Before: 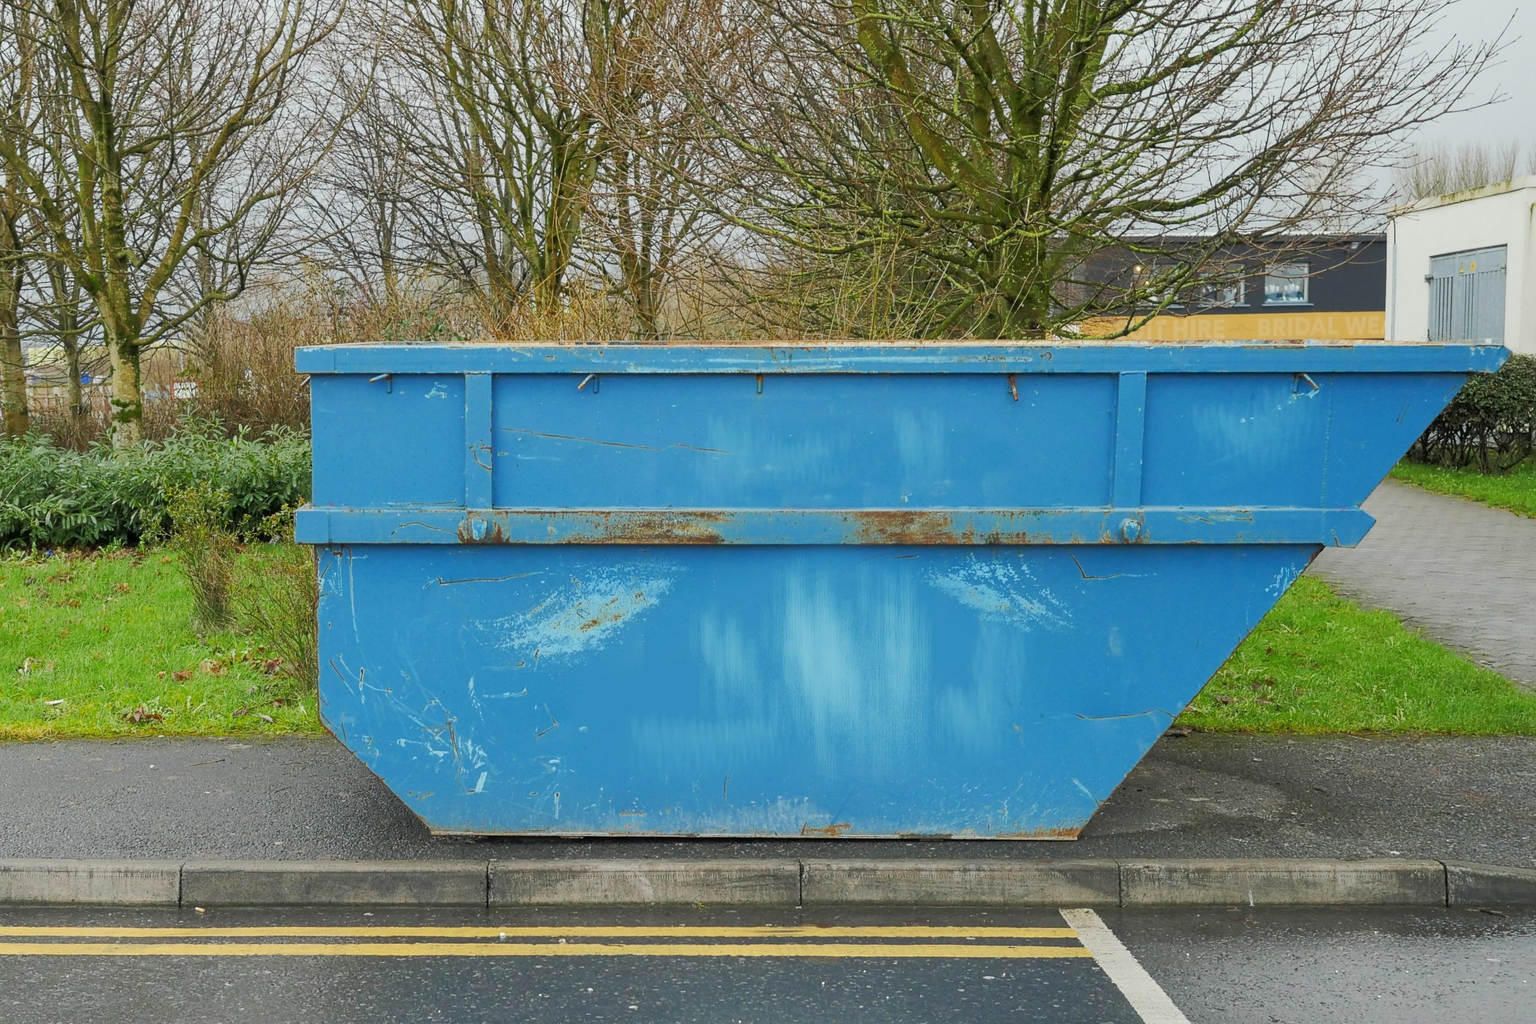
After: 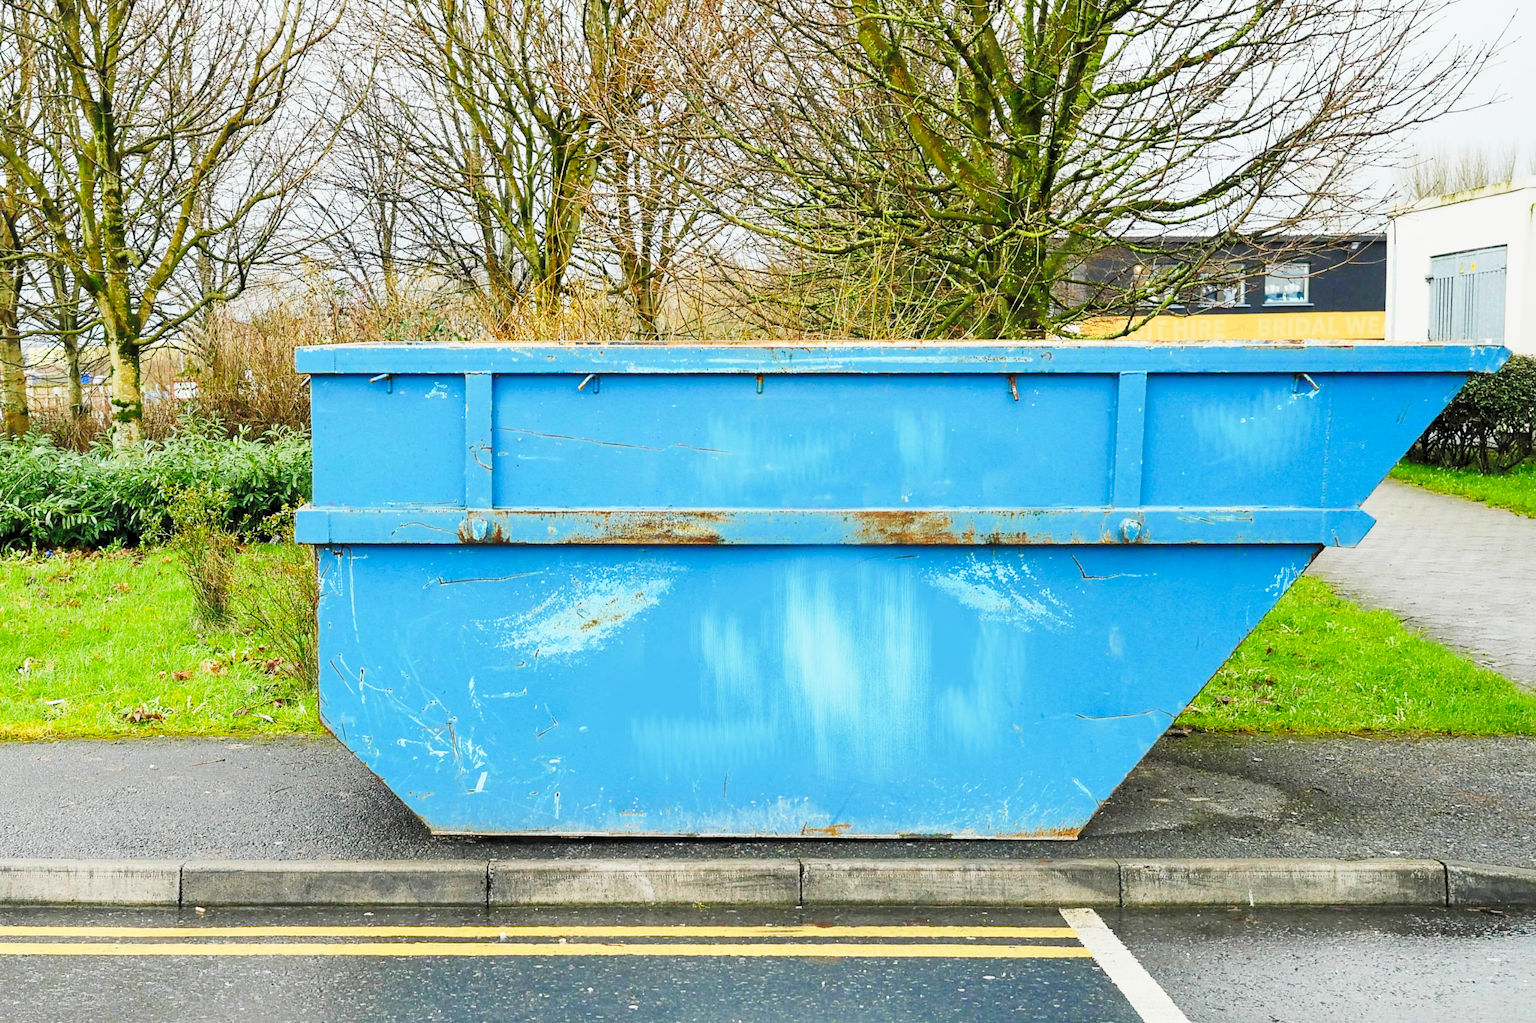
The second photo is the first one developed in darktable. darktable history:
contrast equalizer: octaves 7, y [[0.6 ×6], [0.55 ×6], [0 ×6], [0 ×6], [0 ×6]], mix 0.2
base curve: curves: ch0 [(0, 0) (0.04, 0.03) (0.133, 0.232) (0.448, 0.748) (0.843, 0.968) (1, 1)], preserve colors none
contrast brightness saturation: contrast 0.05, brightness 0.06, saturation 0.01
